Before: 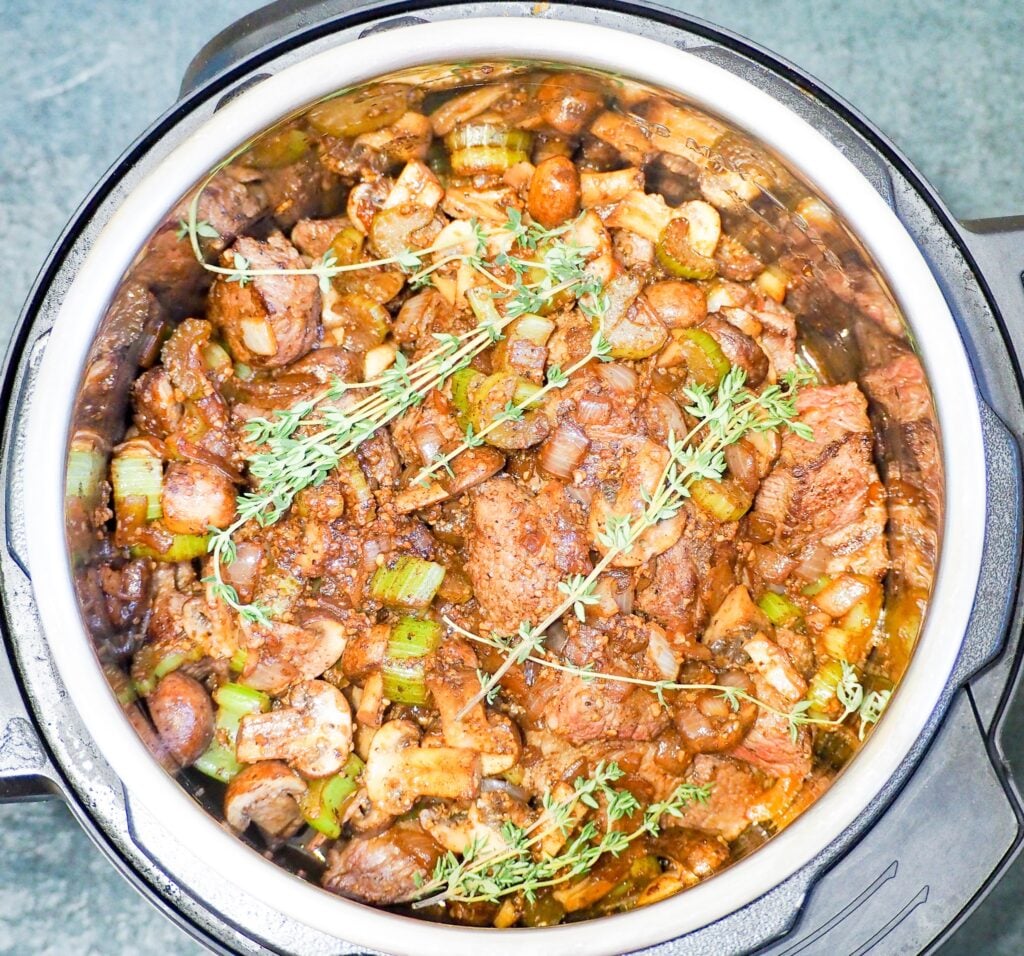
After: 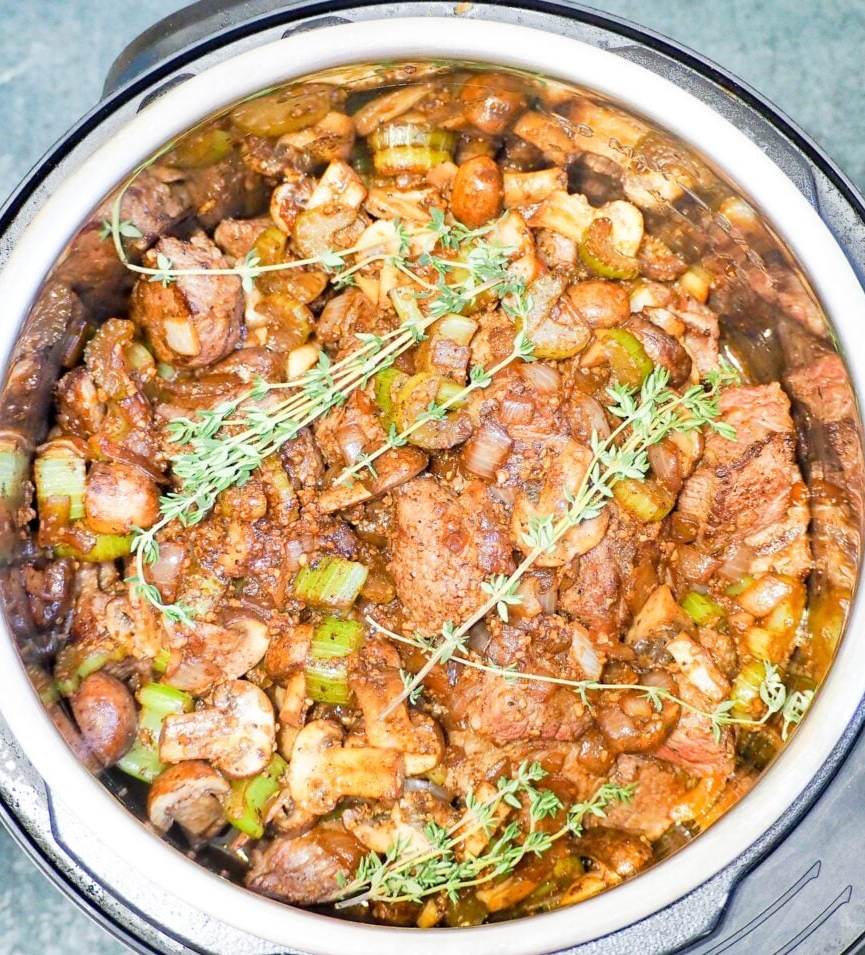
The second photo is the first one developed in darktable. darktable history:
crop: left 7.578%, right 7.869%
